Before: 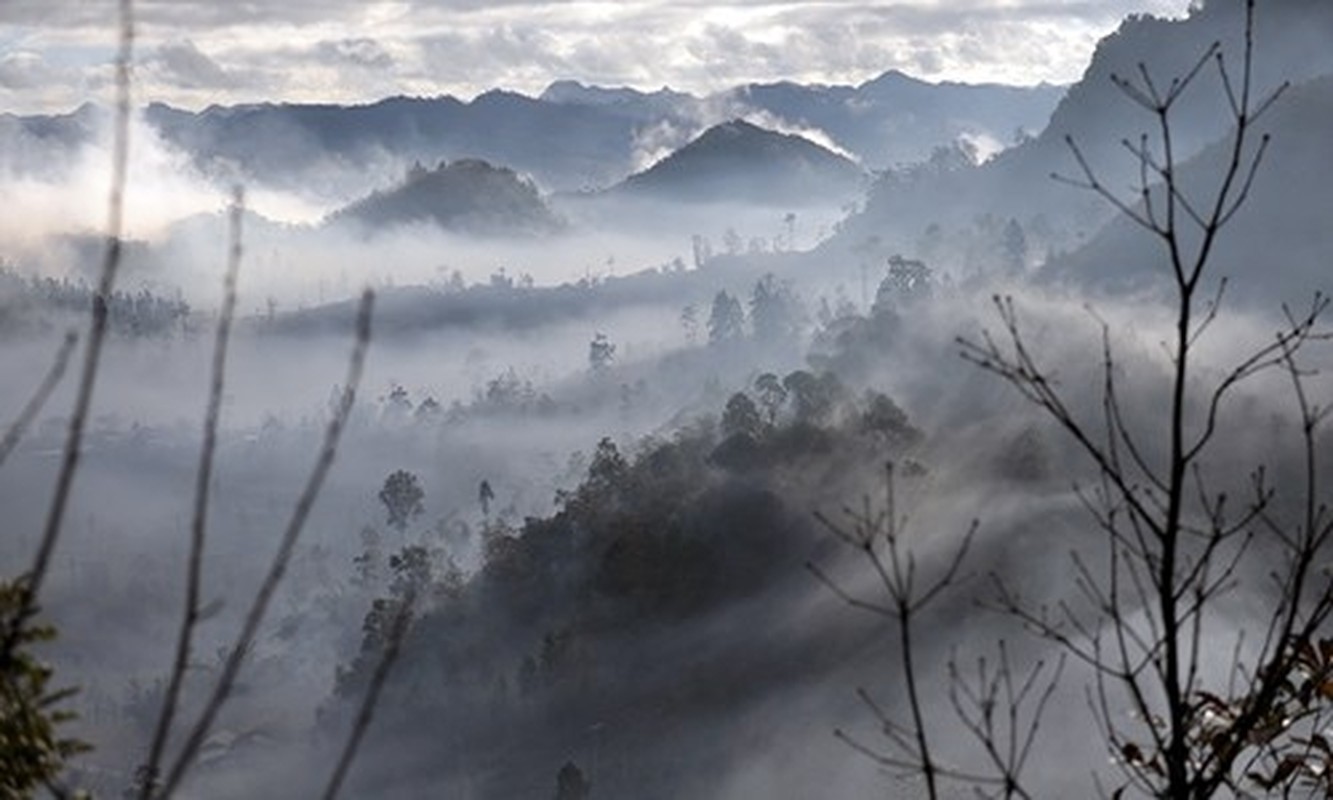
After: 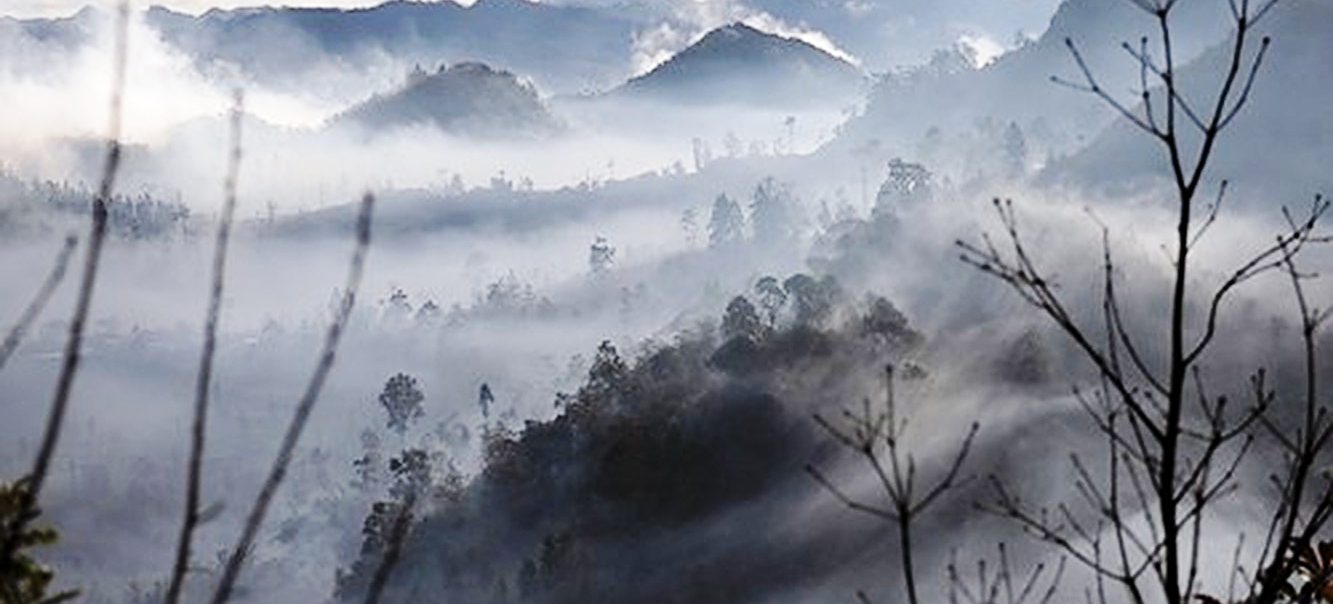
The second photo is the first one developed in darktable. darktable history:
sharpen: on, module defaults
base curve: curves: ch0 [(0, 0) (0.036, 0.025) (0.121, 0.166) (0.206, 0.329) (0.605, 0.79) (1, 1)], preserve colors none
crop and rotate: top 12.231%, bottom 12.241%
